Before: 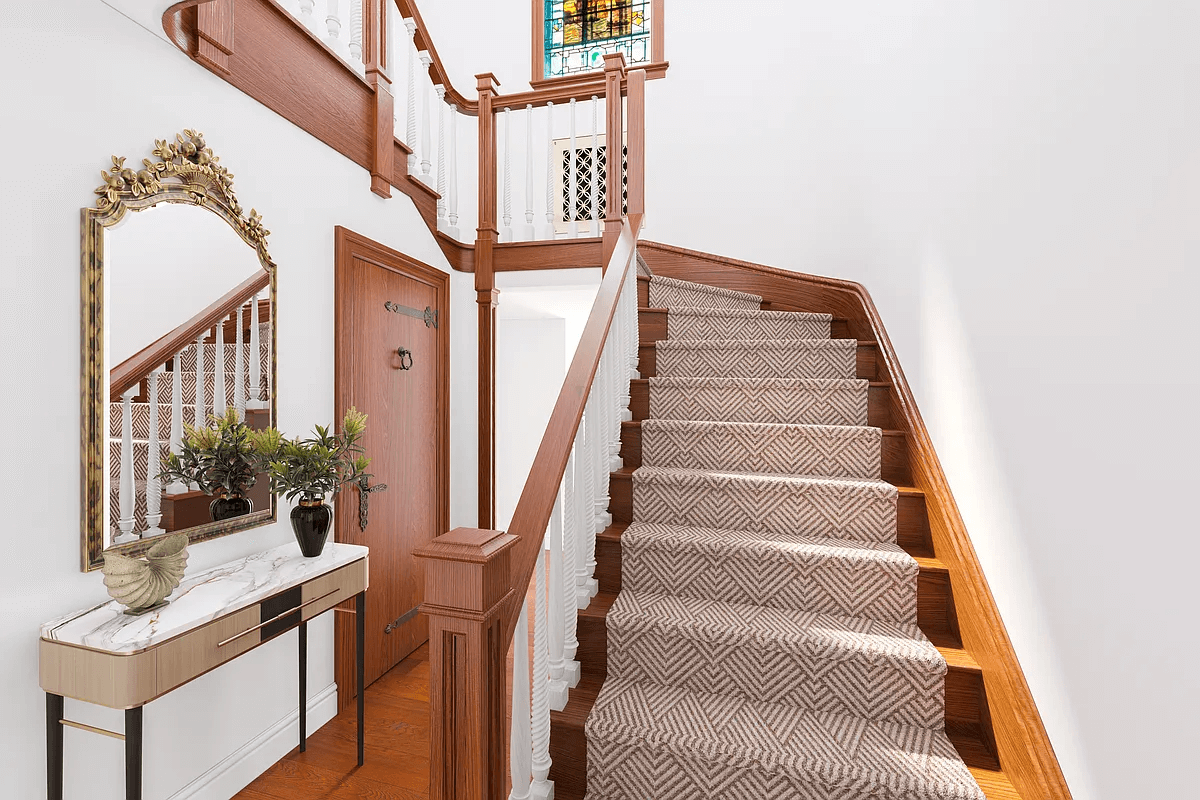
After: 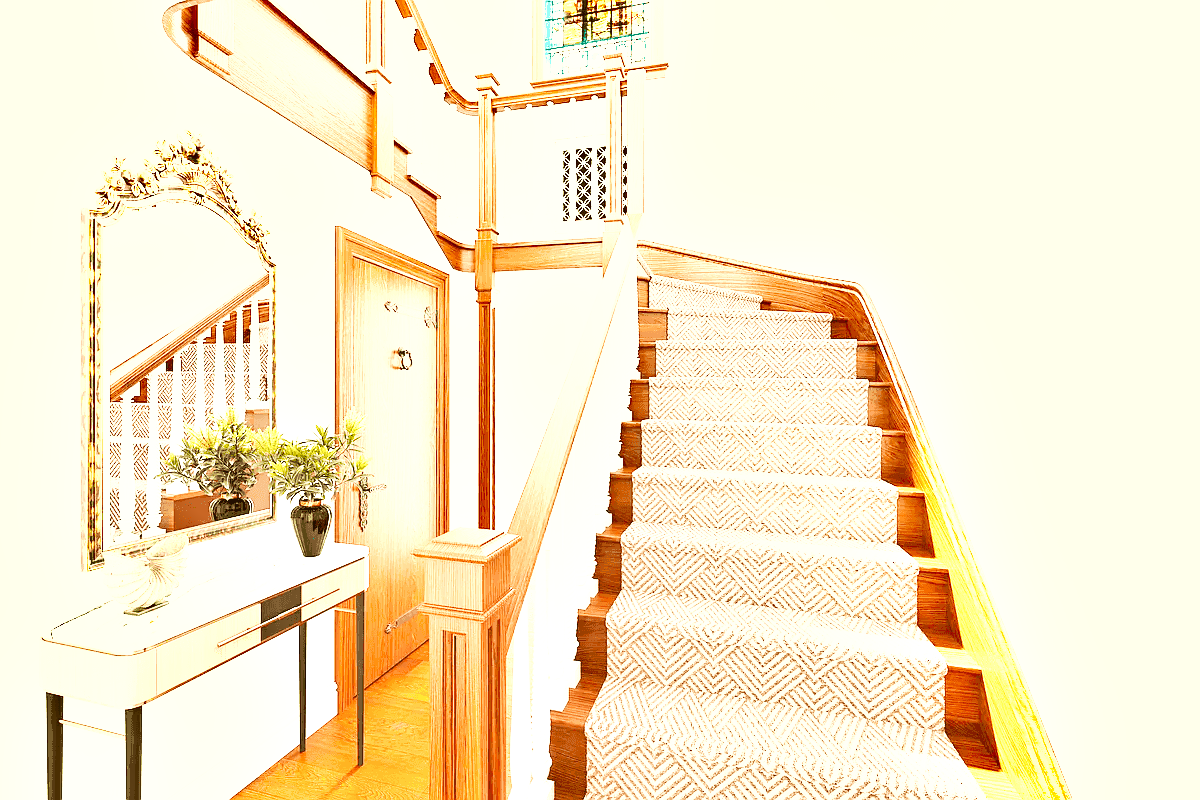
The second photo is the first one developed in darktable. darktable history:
base curve: curves: ch0 [(0, 0) (0.007, 0.004) (0.027, 0.03) (0.046, 0.07) (0.207, 0.54) (0.442, 0.872) (0.673, 0.972) (1, 1)], preserve colors none
contrast brightness saturation: contrast 0.006, saturation -0.062
velvia: strength 30.51%
color balance rgb: perceptual saturation grading › global saturation -0.064%, hue shift -2.75°, perceptual brilliance grading › global brilliance 12.017%, contrast -21.075%
color correction: highlights a* -1.26, highlights b* 10.34, shadows a* 0.386, shadows b* 19.59
shadows and highlights: radius 47.45, white point adjustment 6.62, compress 79.94%, soften with gaussian
exposure: exposure 0.94 EV, compensate exposure bias true, compensate highlight preservation false
